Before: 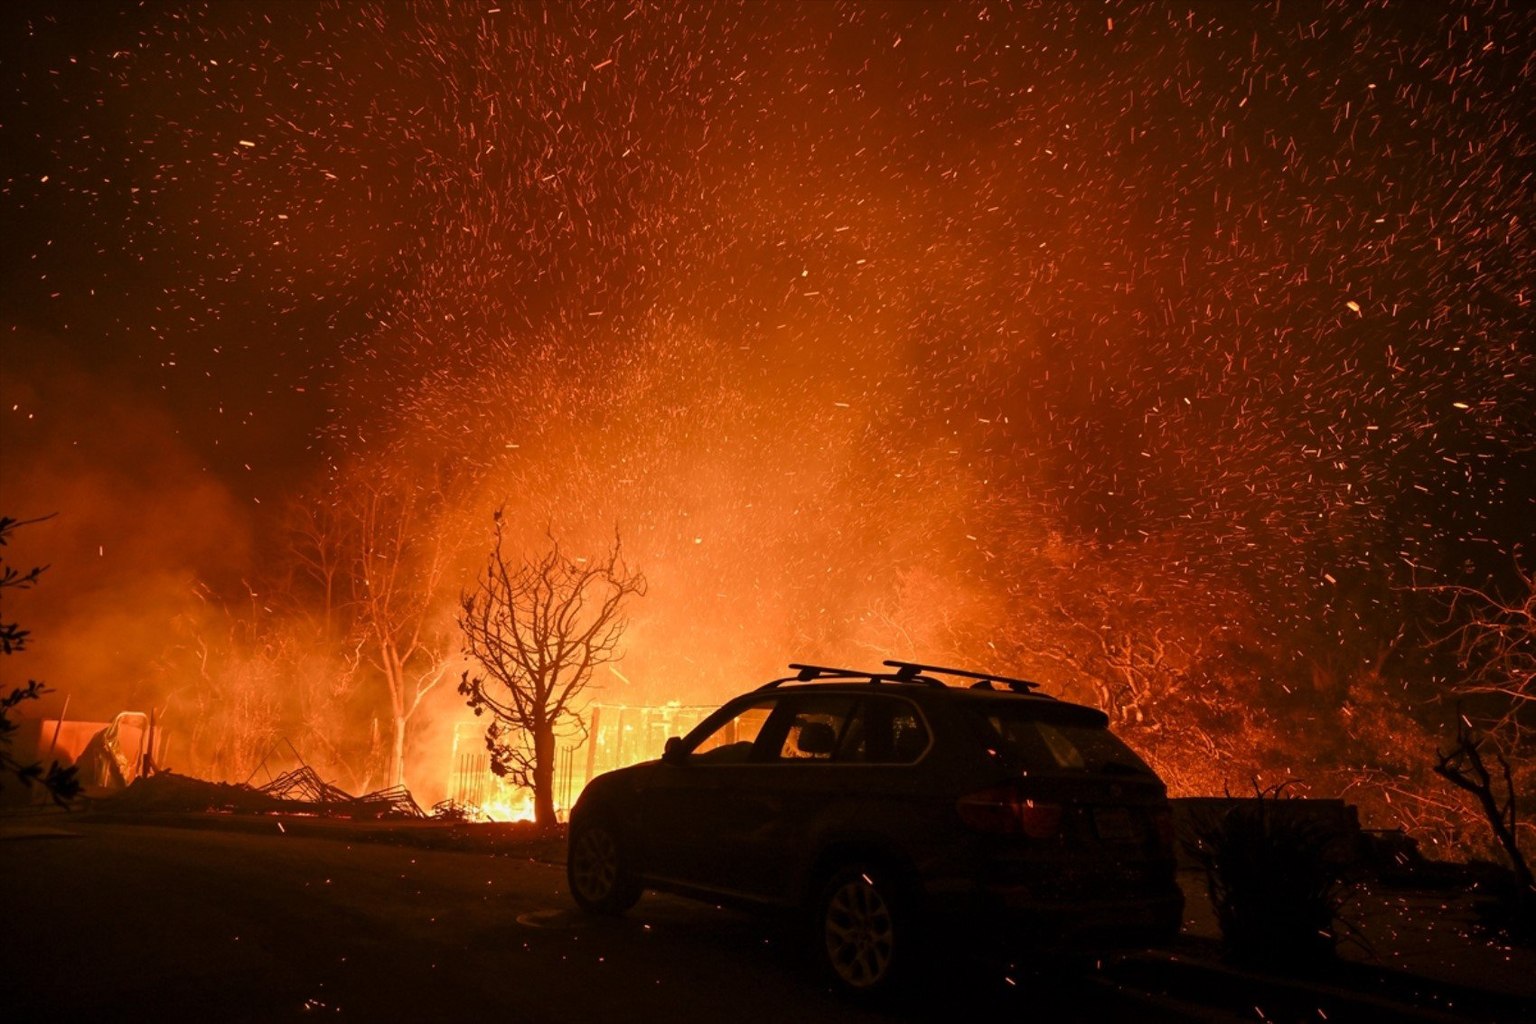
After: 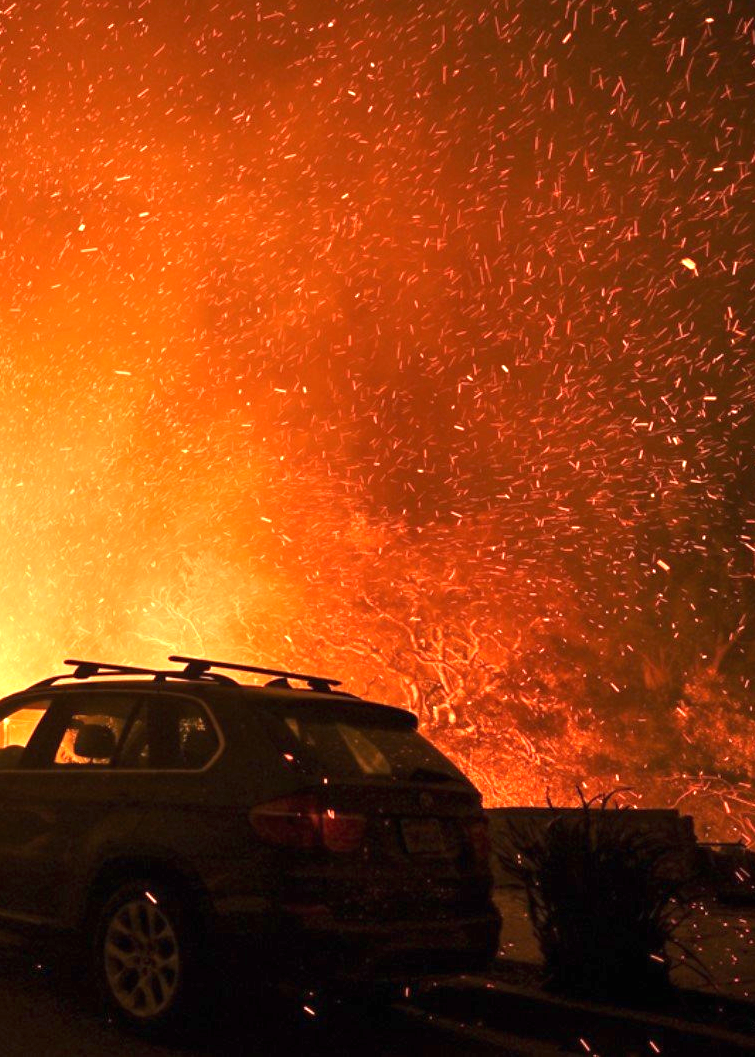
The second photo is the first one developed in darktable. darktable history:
shadows and highlights: shadows 12, white point adjustment 1.2, highlights -0.36, soften with gaussian
crop: left 47.628%, top 6.643%, right 7.874%
exposure: black level correction 0, exposure 1.45 EV, compensate exposure bias true, compensate highlight preservation false
